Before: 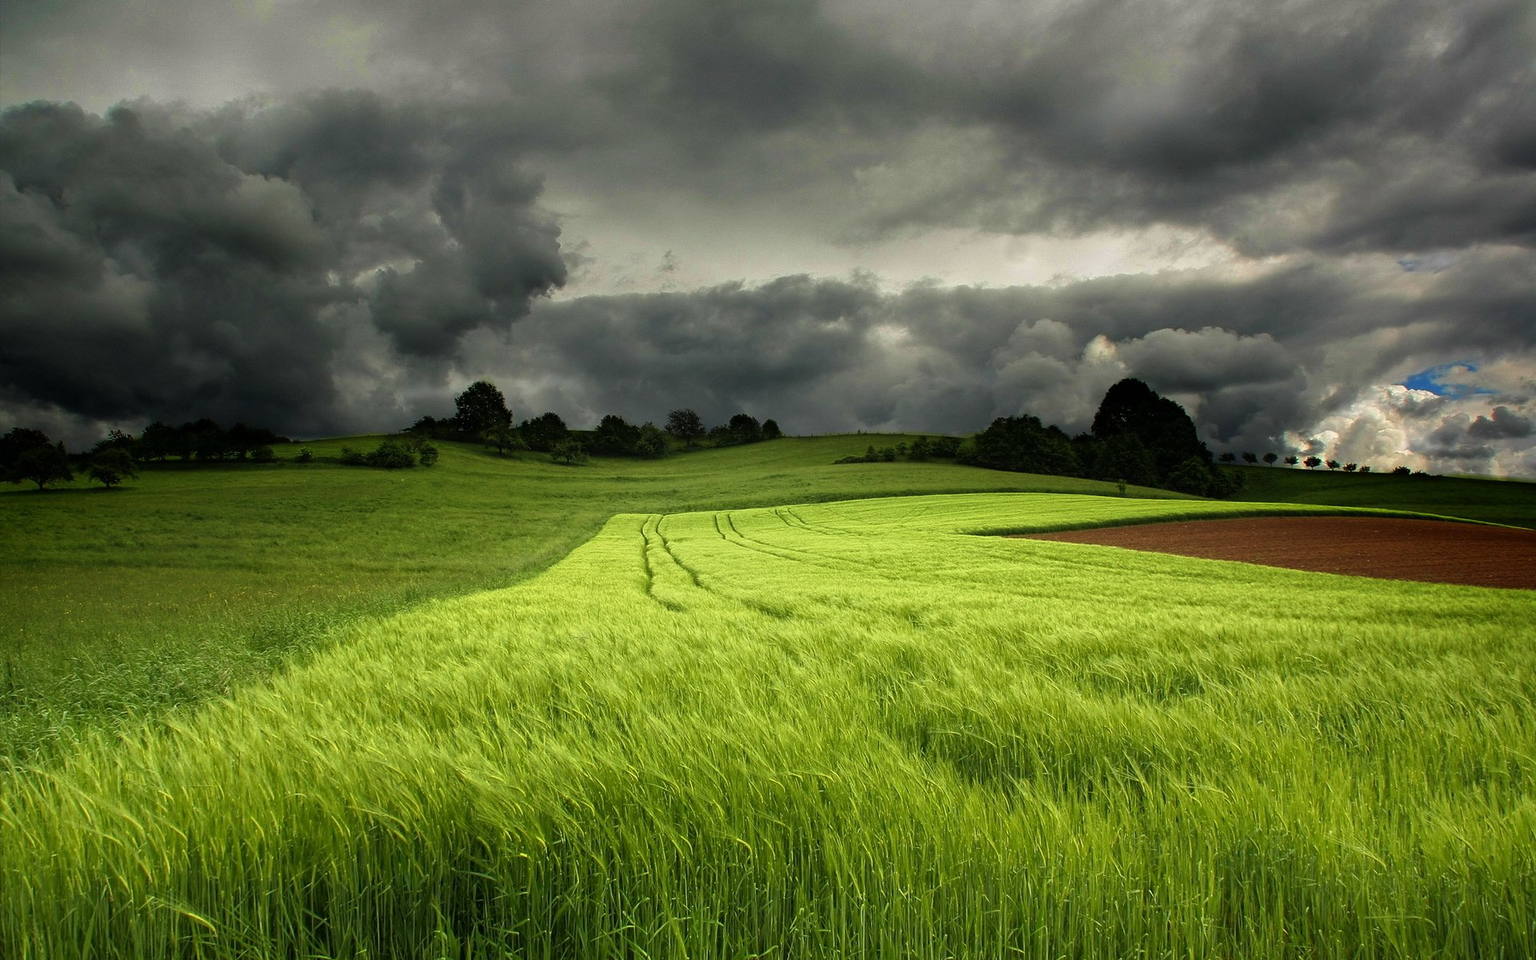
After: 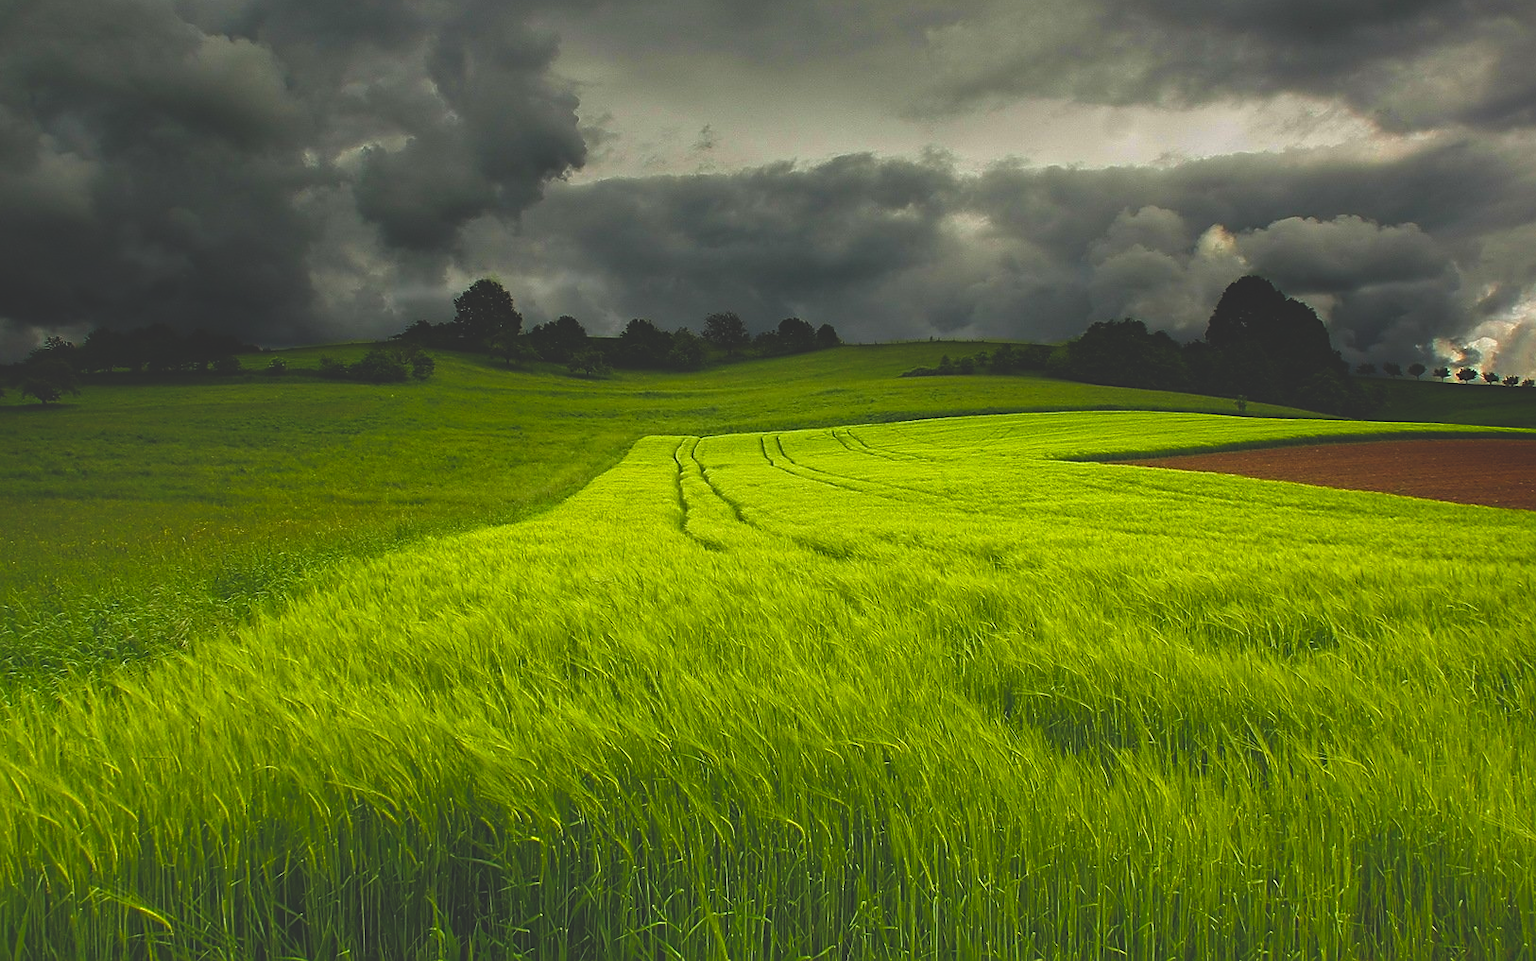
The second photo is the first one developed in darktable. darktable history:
sharpen: radius 1.895, amount 0.403, threshold 1.193
exposure: black level correction -0.037, exposure -0.496 EV, compensate highlight preservation false
crop and rotate: left 4.623%, top 15.16%, right 10.654%
color balance rgb: linear chroma grading › shadows 19.641%, linear chroma grading › highlights 3.634%, linear chroma grading › mid-tones 10.154%, perceptual saturation grading › global saturation 25.089%, perceptual brilliance grading › global brilliance 4.036%, global vibrance 11.646%, contrast 4.981%
shadows and highlights: radius 125.27, shadows 30.33, highlights -30.61, low approximation 0.01, soften with gaussian
